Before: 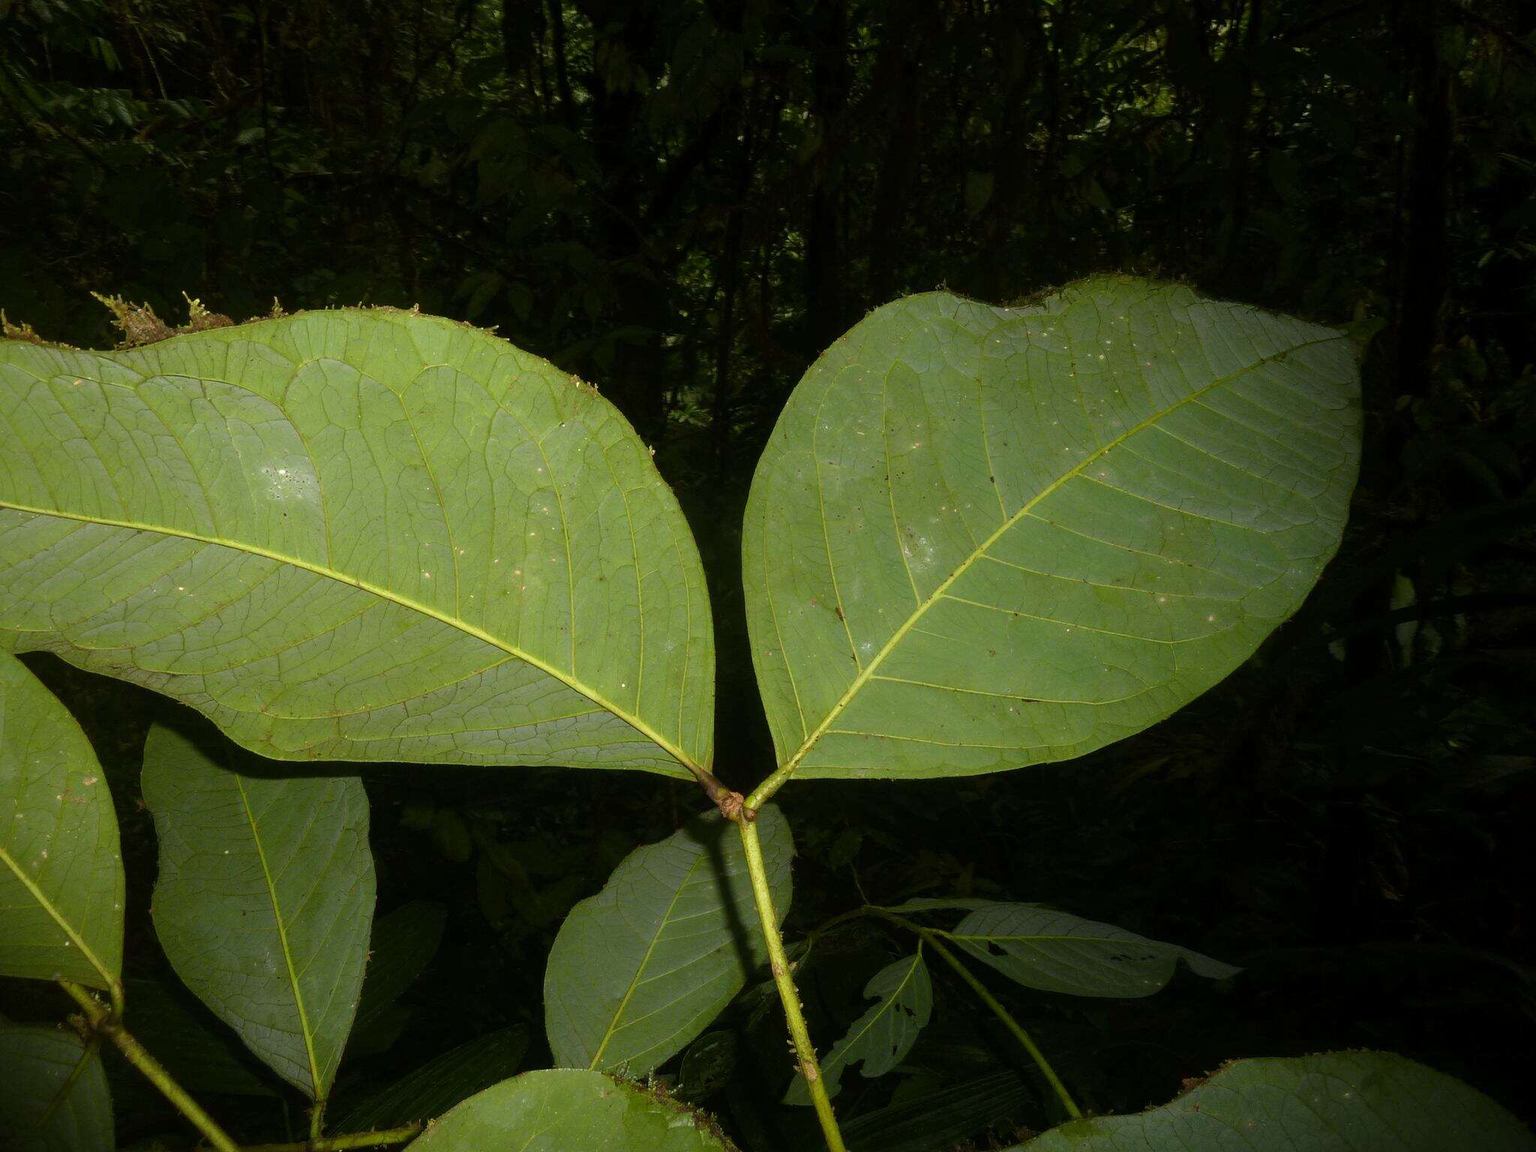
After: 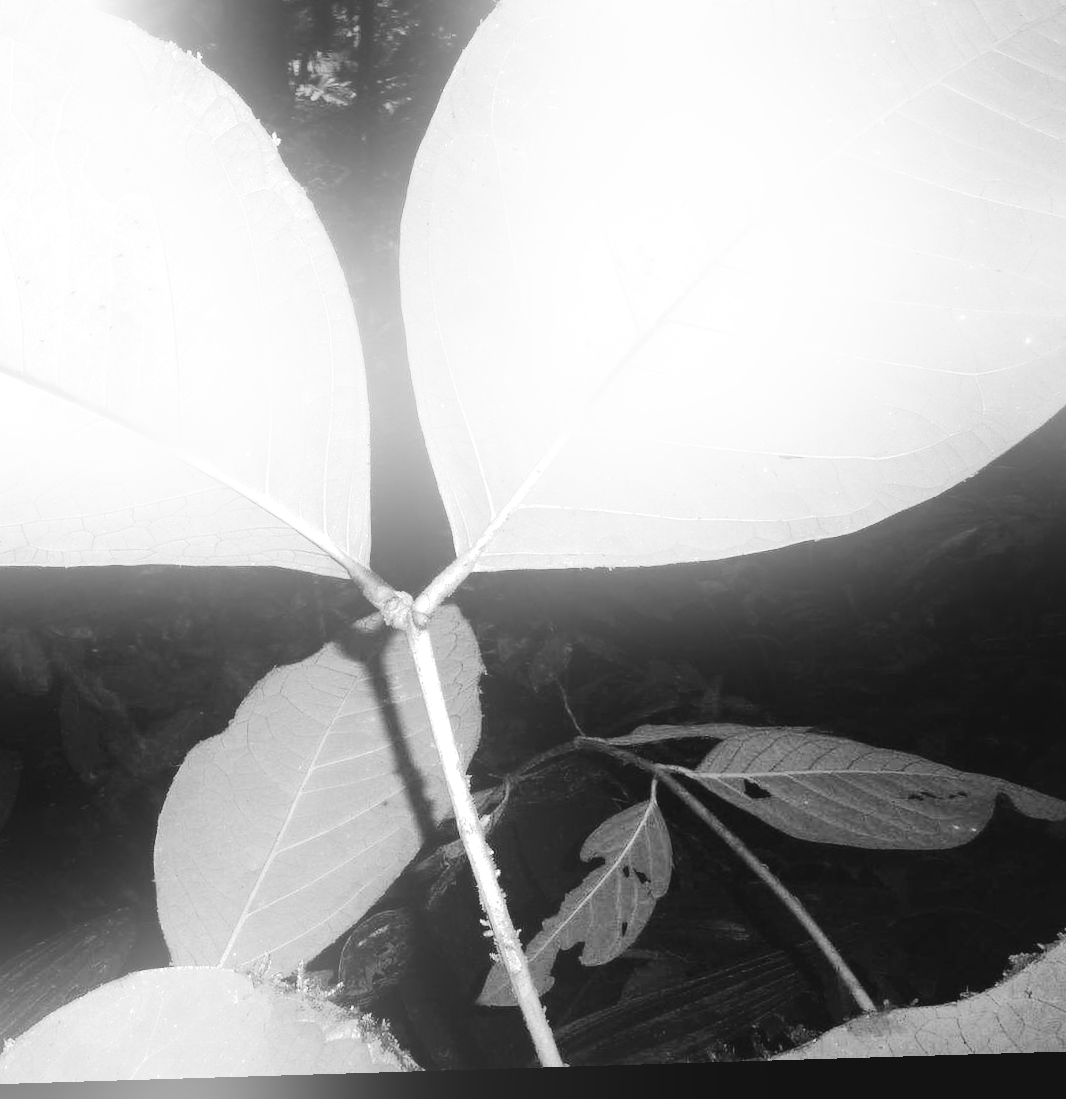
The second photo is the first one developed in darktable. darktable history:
exposure: black level correction 0, exposure 1.6 EV, compensate exposure bias true, compensate highlight preservation false
bloom: on, module defaults
tone curve: curves: ch0 [(0, 0) (0.003, 0.058) (0.011, 0.059) (0.025, 0.061) (0.044, 0.067) (0.069, 0.084) (0.1, 0.102) (0.136, 0.124) (0.177, 0.171) (0.224, 0.246) (0.277, 0.324) (0.335, 0.411) (0.399, 0.509) (0.468, 0.605) (0.543, 0.688) (0.623, 0.738) (0.709, 0.798) (0.801, 0.852) (0.898, 0.911) (1, 1)], preserve colors none
crop and rotate: left 29.237%, top 31.152%, right 19.807%
monochrome: on, module defaults
rotate and perspective: rotation -1.75°, automatic cropping off
